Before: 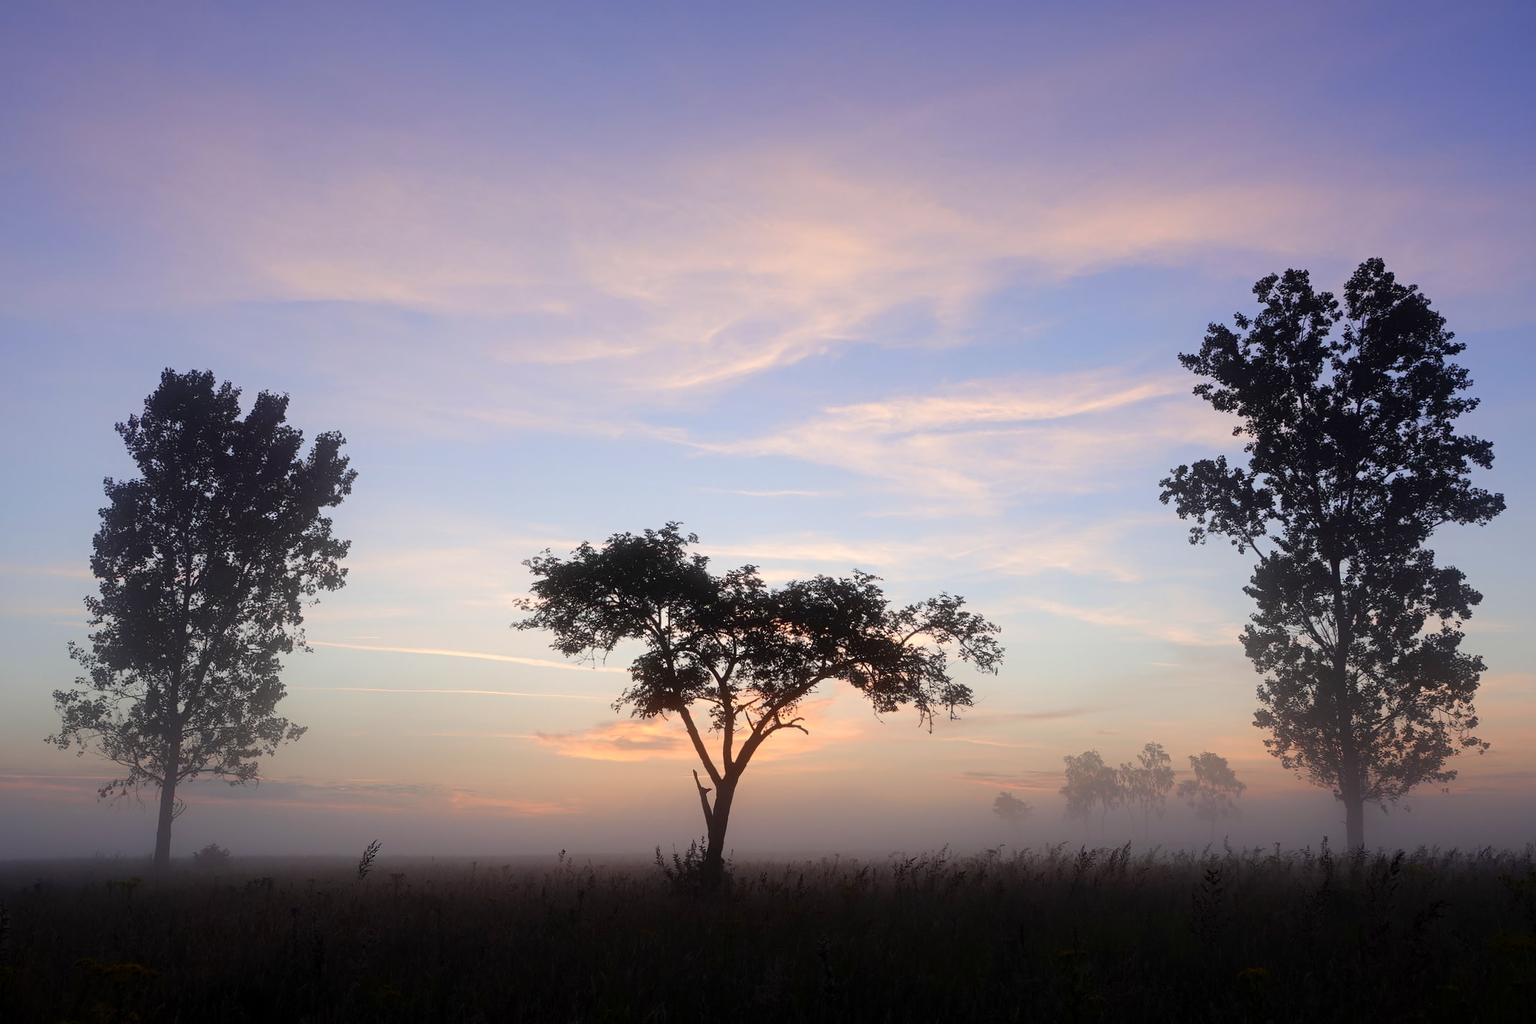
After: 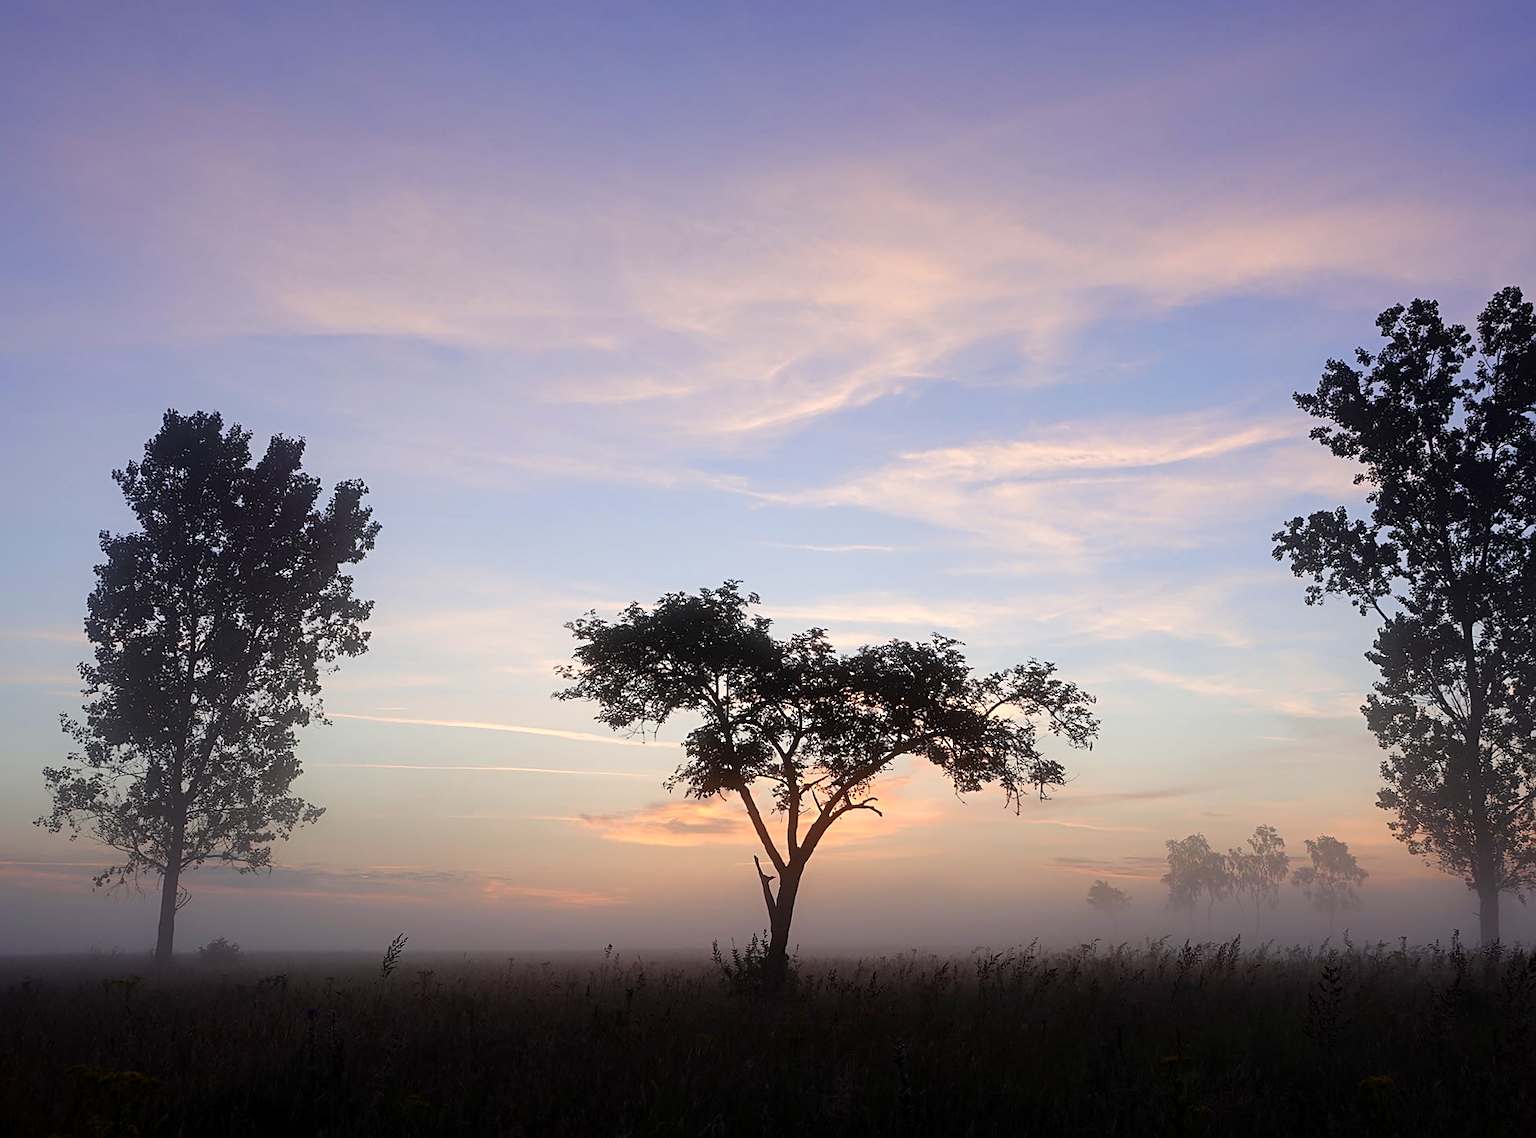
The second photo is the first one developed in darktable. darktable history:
crop and rotate: left 0.96%, right 8.999%
sharpen: on, module defaults
local contrast: mode bilateral grid, contrast 19, coarseness 49, detail 120%, midtone range 0.2
